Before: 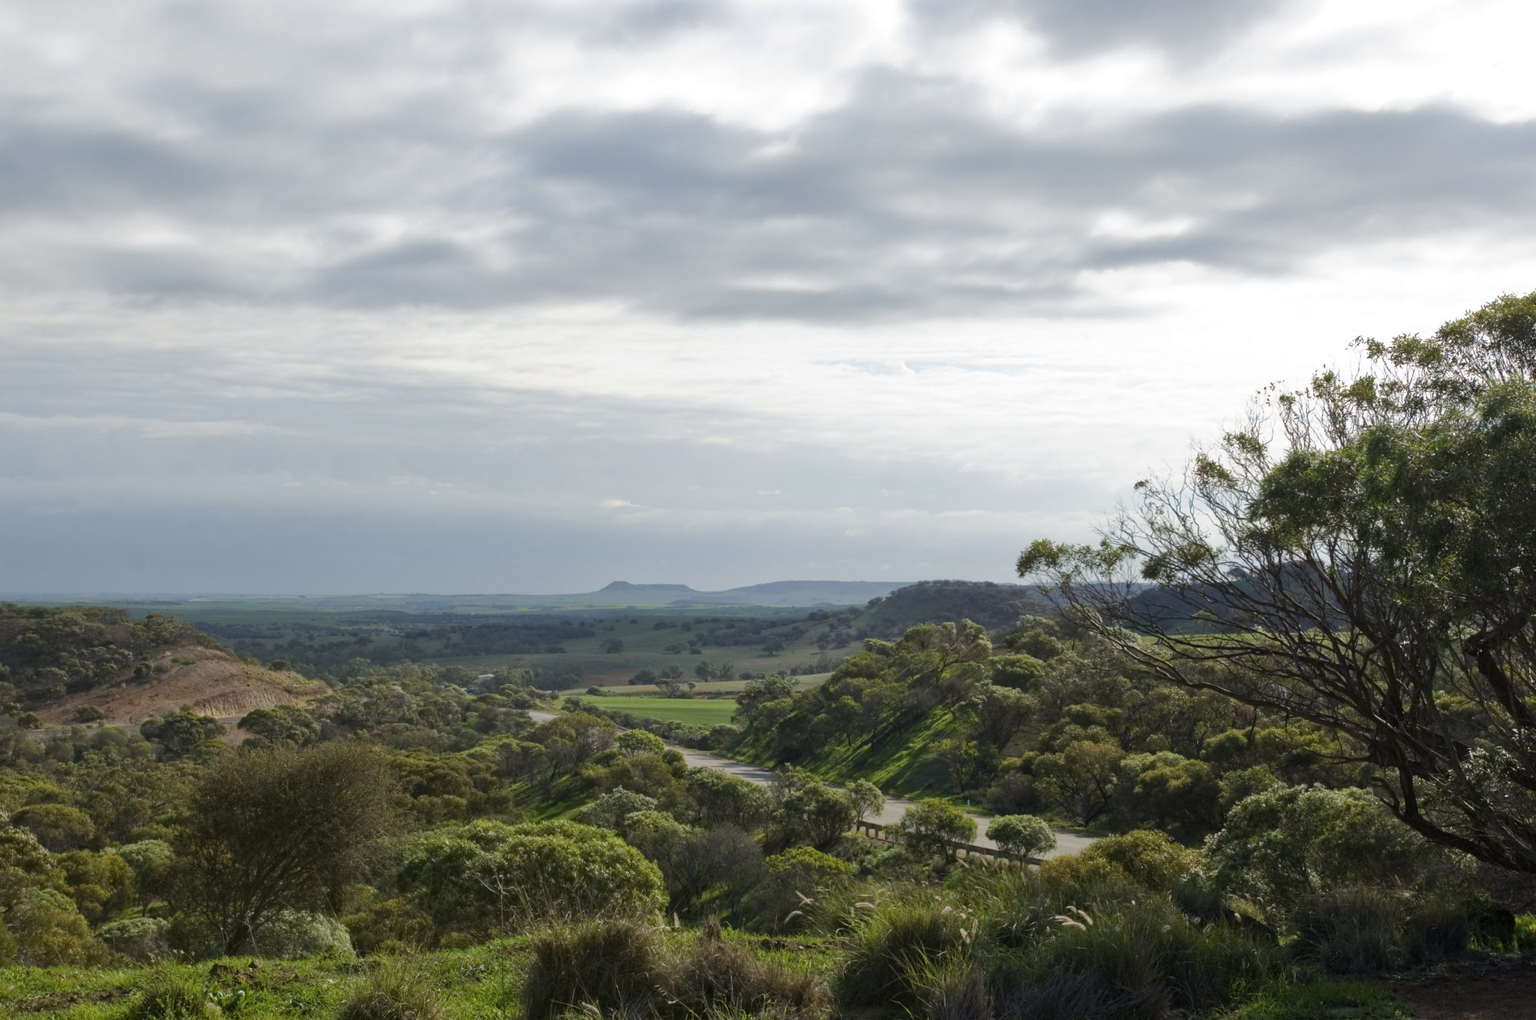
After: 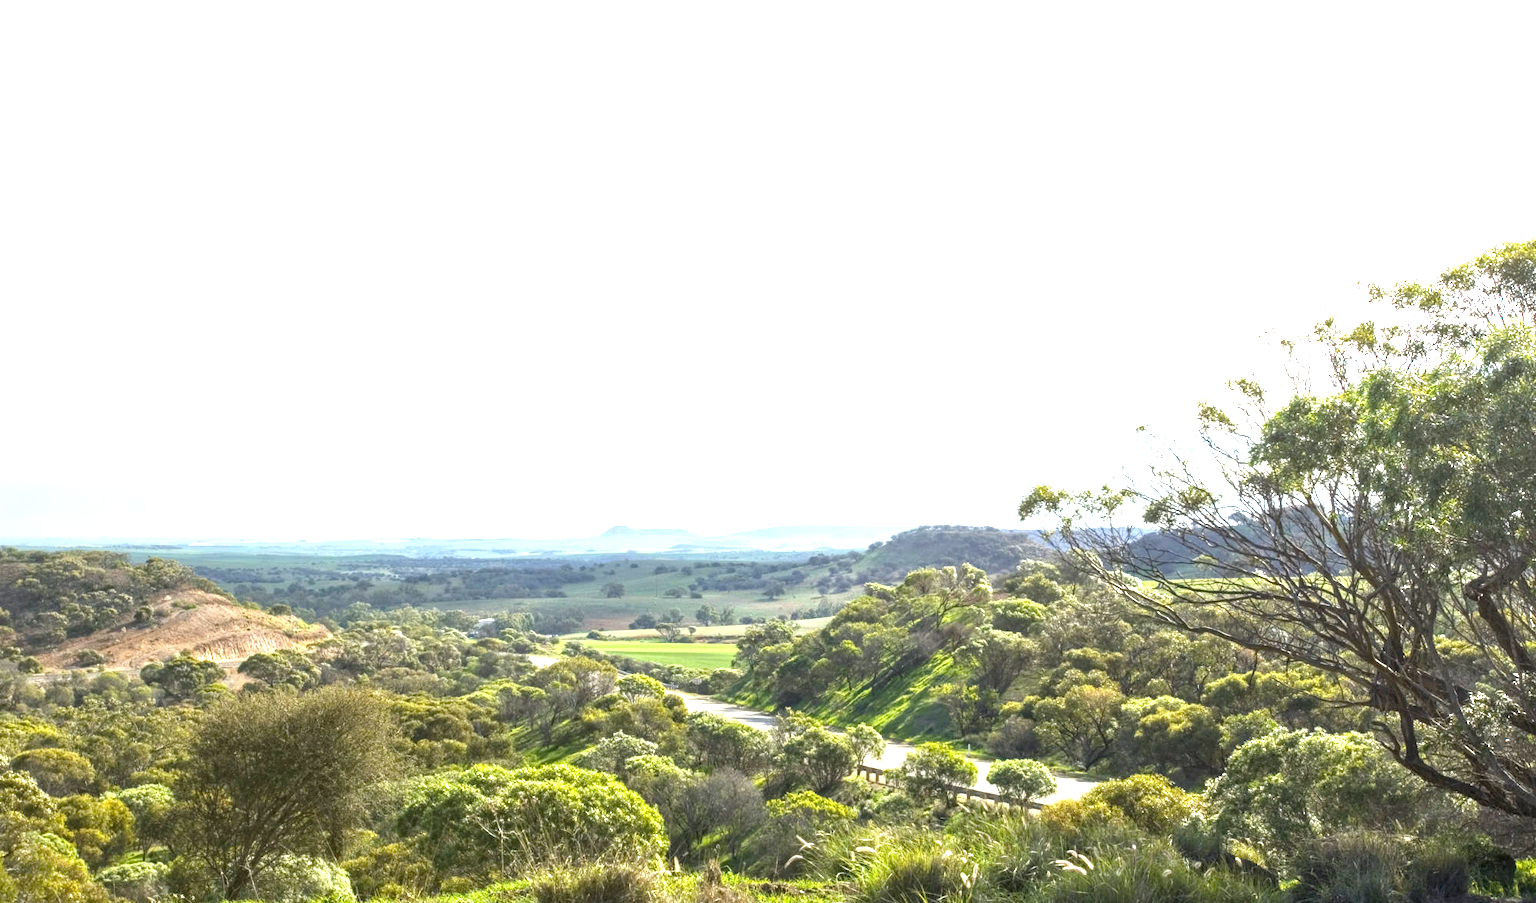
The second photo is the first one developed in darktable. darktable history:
exposure: black level correction 0, exposure 1.948 EV, compensate exposure bias true, compensate highlight preservation false
local contrast: detail 130%
color balance rgb: perceptual saturation grading › global saturation 18.274%
crop and rotate: top 5.532%, bottom 5.862%
